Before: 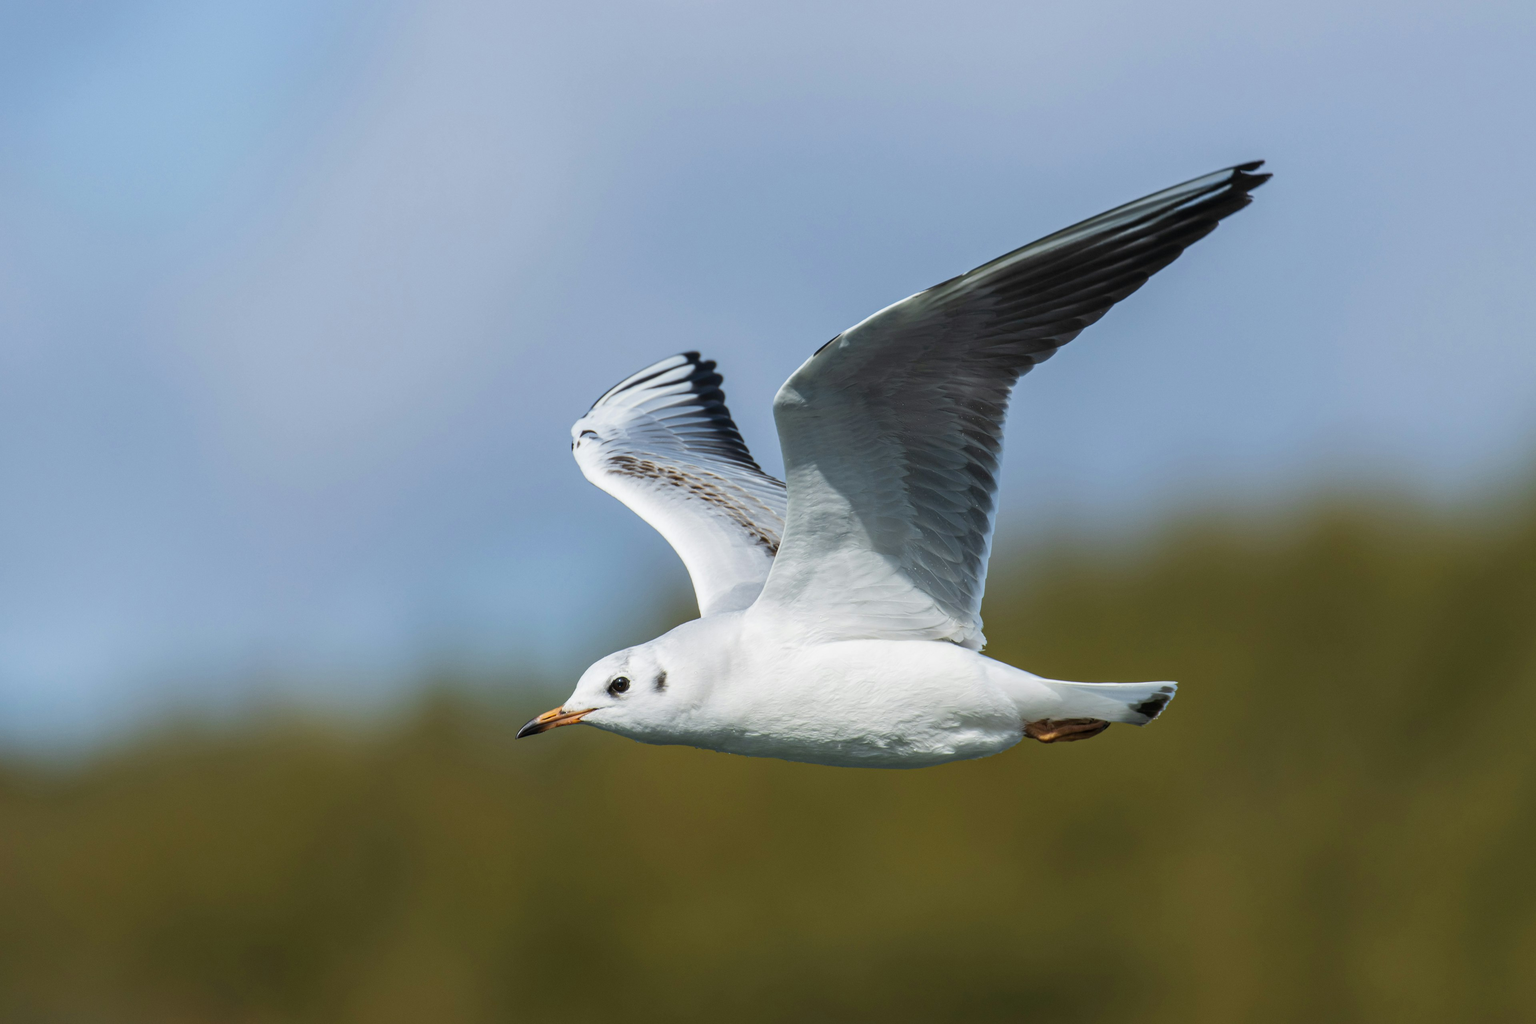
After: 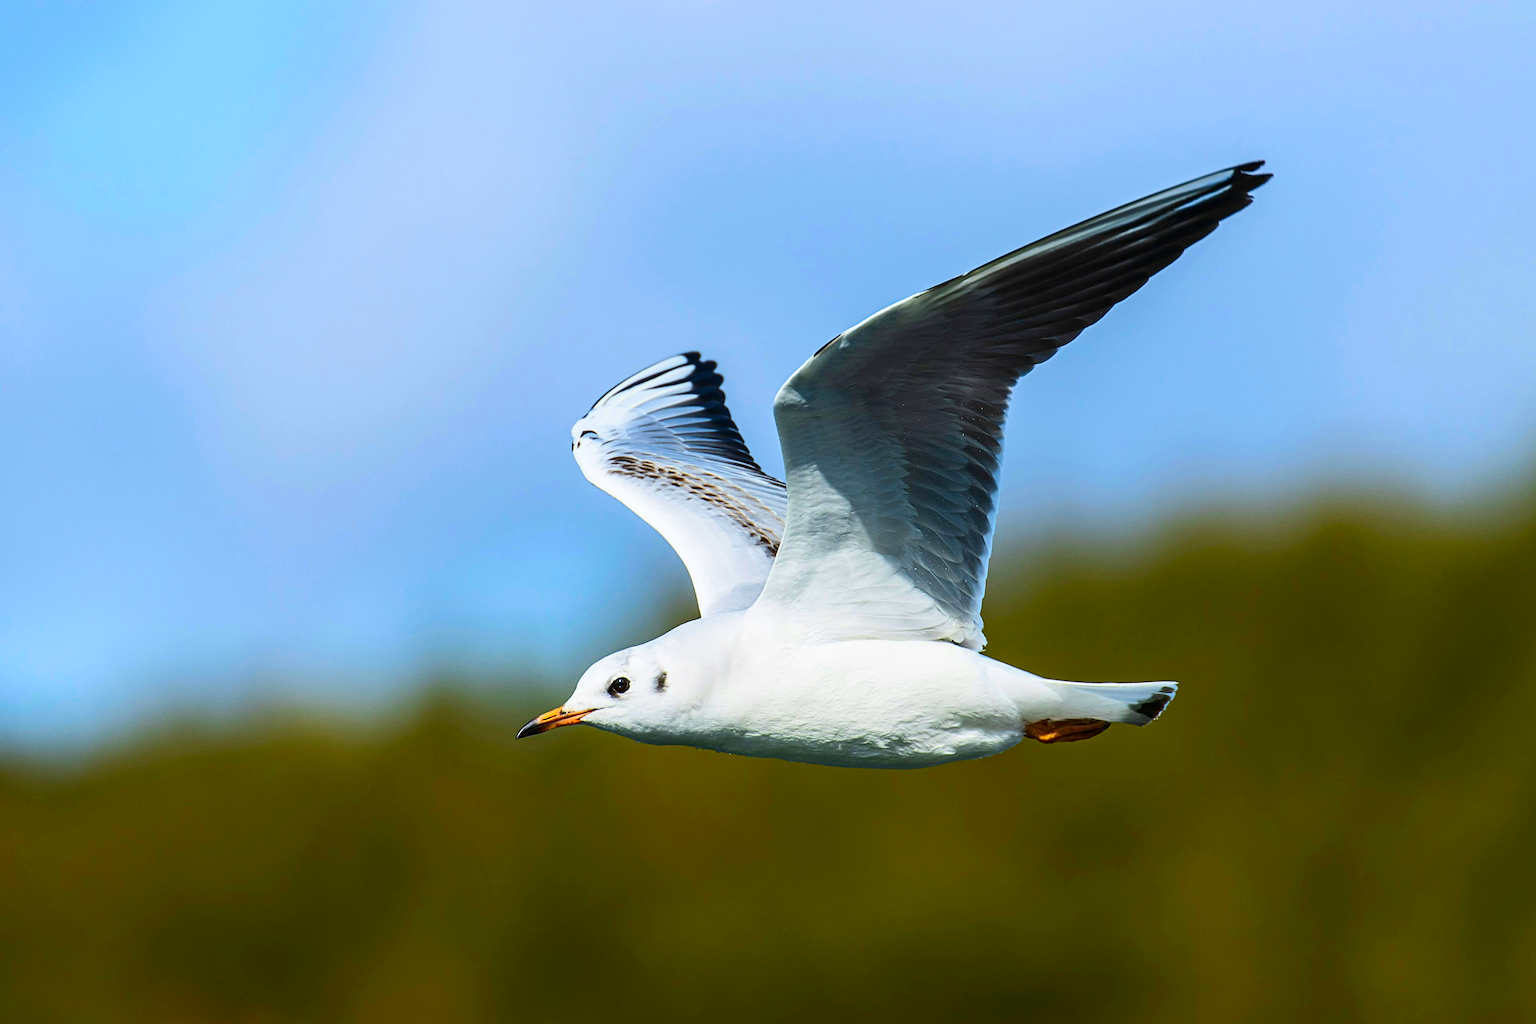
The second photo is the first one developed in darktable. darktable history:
sharpen: radius 3.094
contrast brightness saturation: contrast 0.255, brightness 0.025, saturation 0.889
